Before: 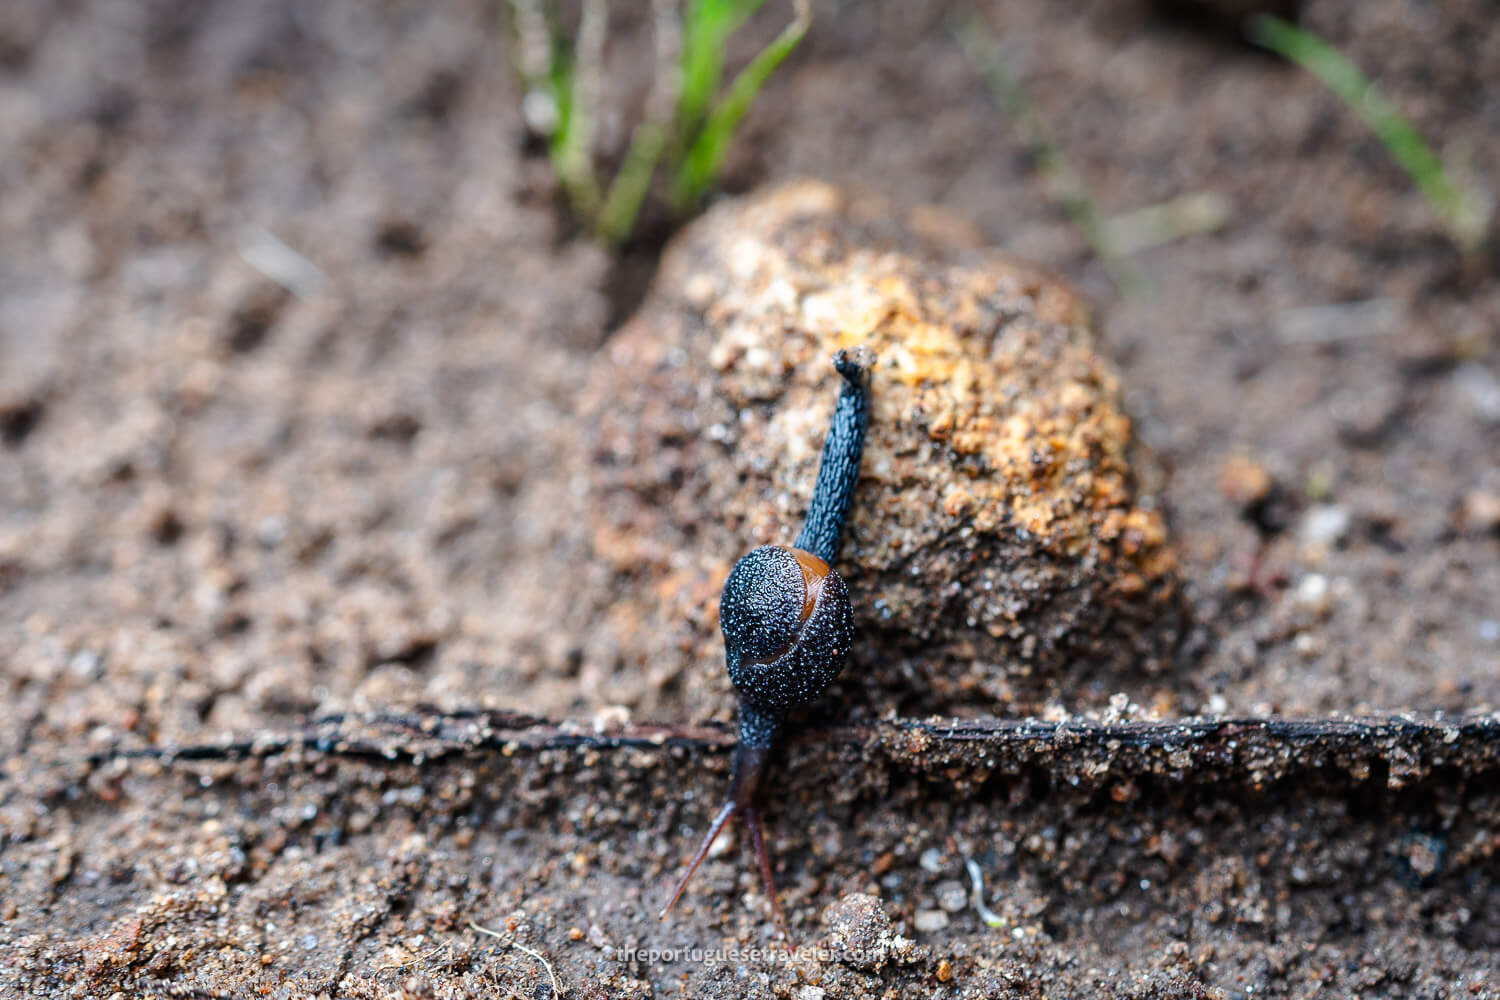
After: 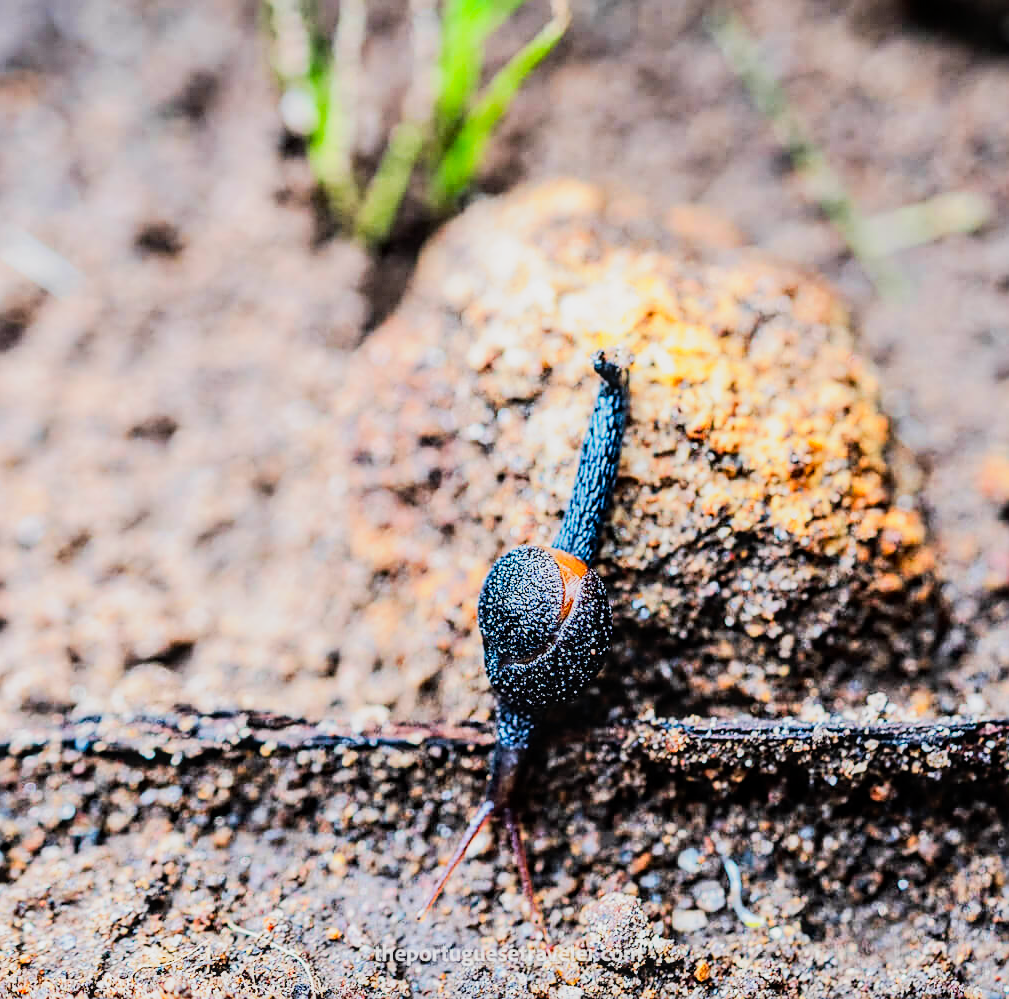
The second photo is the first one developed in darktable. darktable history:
crop and rotate: left 16.158%, right 16.568%
sharpen: on, module defaults
tone equalizer: -7 EV 0.153 EV, -6 EV 0.616 EV, -5 EV 1.13 EV, -4 EV 1.33 EV, -3 EV 1.18 EV, -2 EV 0.6 EV, -1 EV 0.157 EV, edges refinement/feathering 500, mask exposure compensation -1.57 EV, preserve details no
color correction: highlights b* -0.049
local contrast: on, module defaults
shadows and highlights: radius 120.21, shadows 21.42, white point adjustment -9.61, highlights -14.83, soften with gaussian
tone curve: curves: ch0 [(0, 0) (0.003, 0.001) (0.011, 0.005) (0.025, 0.011) (0.044, 0.02) (0.069, 0.031) (0.1, 0.045) (0.136, 0.078) (0.177, 0.124) (0.224, 0.18) (0.277, 0.245) (0.335, 0.315) (0.399, 0.393) (0.468, 0.477) (0.543, 0.569) (0.623, 0.666) (0.709, 0.771) (0.801, 0.871) (0.898, 0.965) (1, 1)], preserve colors none
